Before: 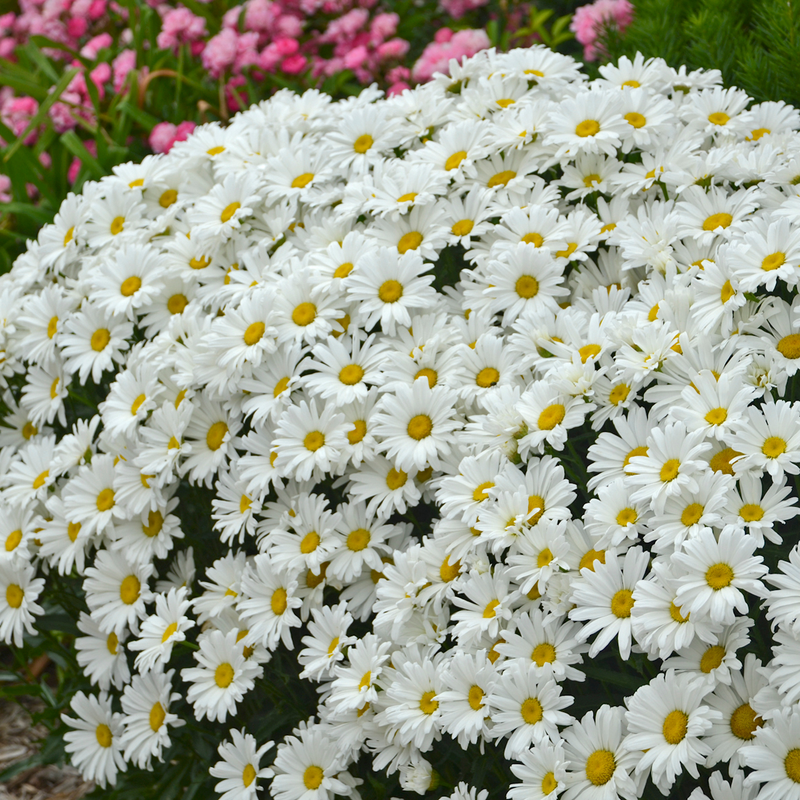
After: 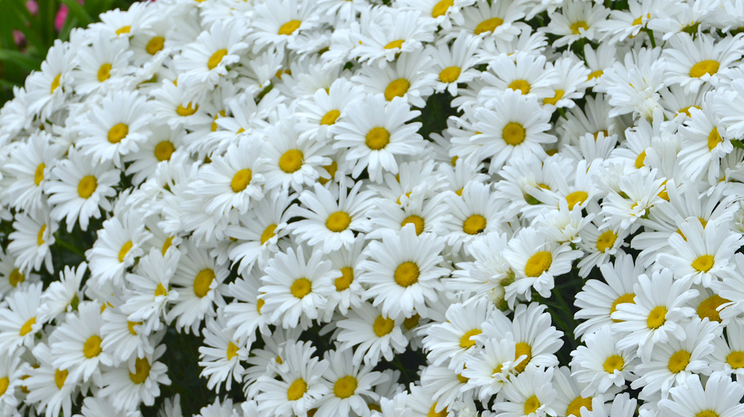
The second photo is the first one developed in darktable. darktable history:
white balance: red 0.967, blue 1.049
crop: left 1.744%, top 19.225%, right 5.069%, bottom 28.357%
